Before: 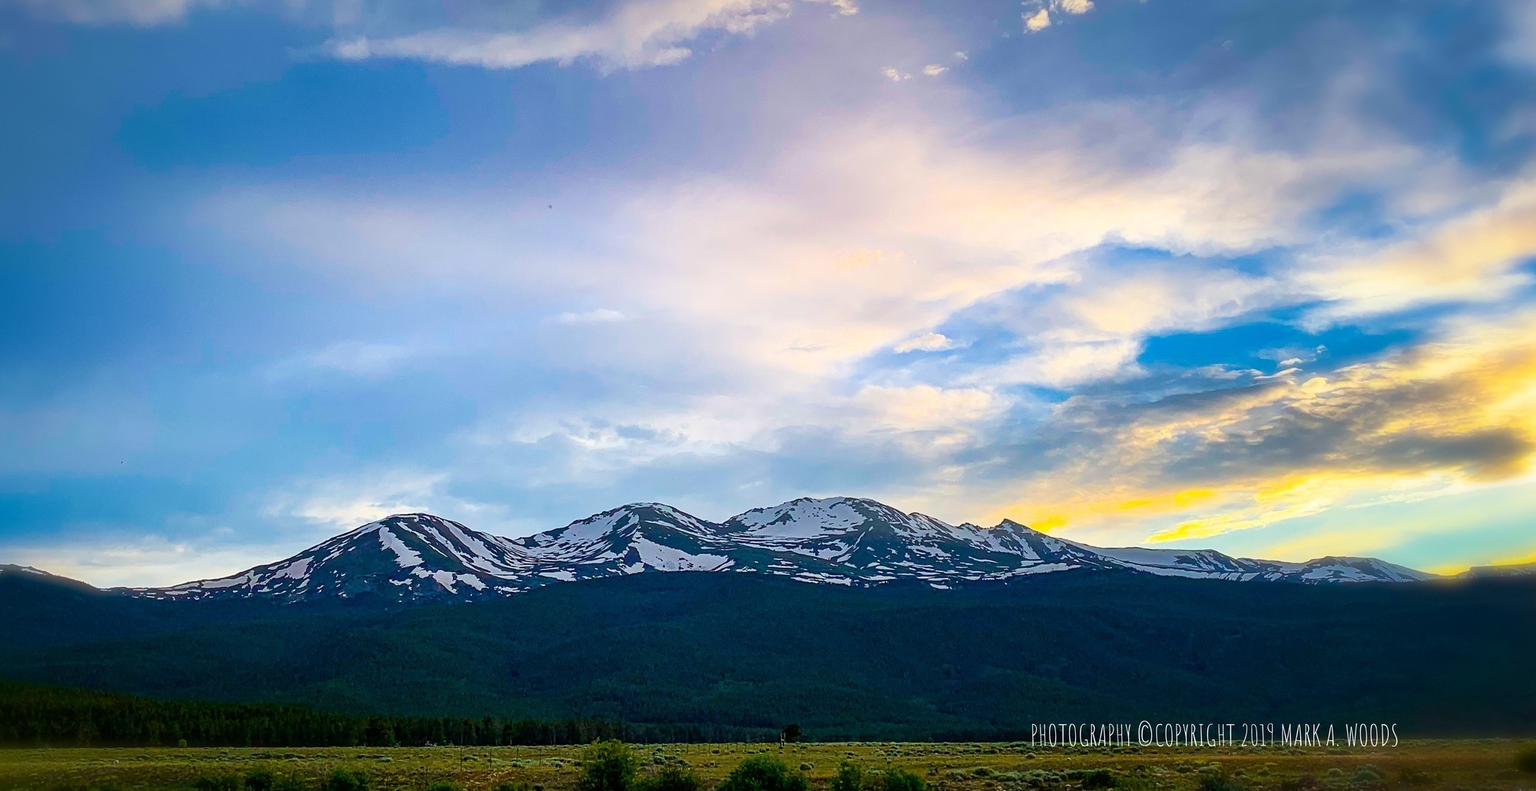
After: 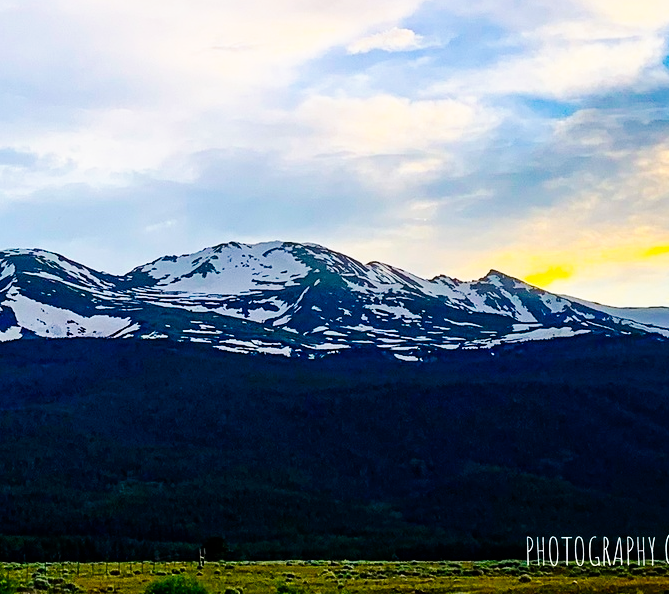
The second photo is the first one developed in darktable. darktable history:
crop: left 40.854%, top 39.452%, right 25.683%, bottom 2.79%
tone curve: curves: ch0 [(0, 0) (0.003, 0) (0.011, 0.001) (0.025, 0.003) (0.044, 0.005) (0.069, 0.011) (0.1, 0.021) (0.136, 0.035) (0.177, 0.079) (0.224, 0.134) (0.277, 0.219) (0.335, 0.315) (0.399, 0.42) (0.468, 0.529) (0.543, 0.636) (0.623, 0.727) (0.709, 0.805) (0.801, 0.88) (0.898, 0.957) (1, 1)], preserve colors none
